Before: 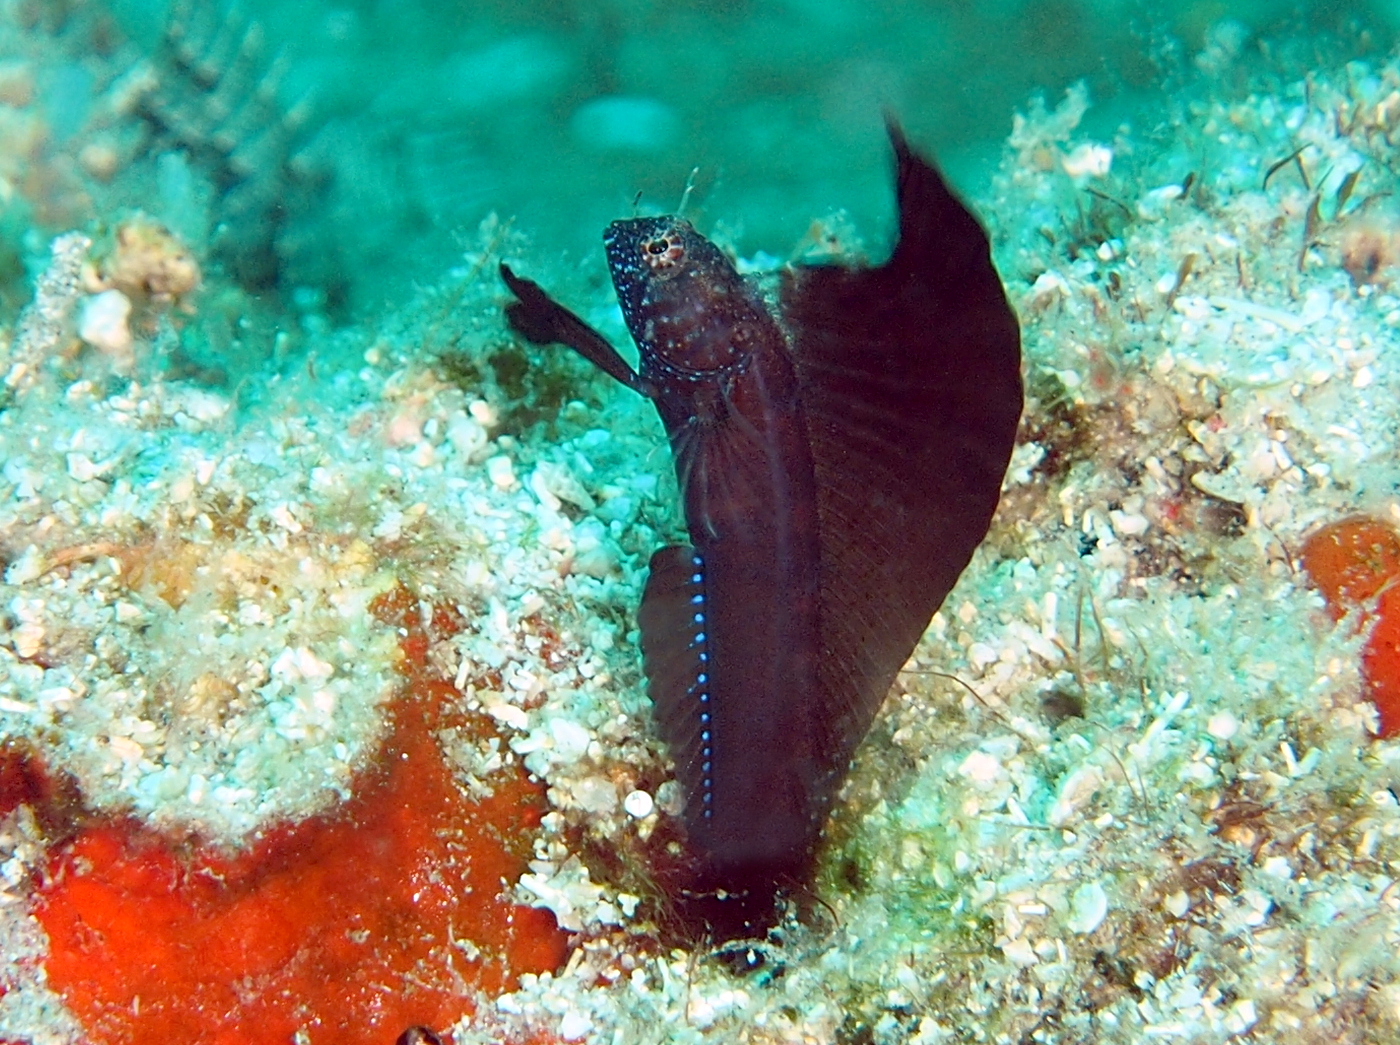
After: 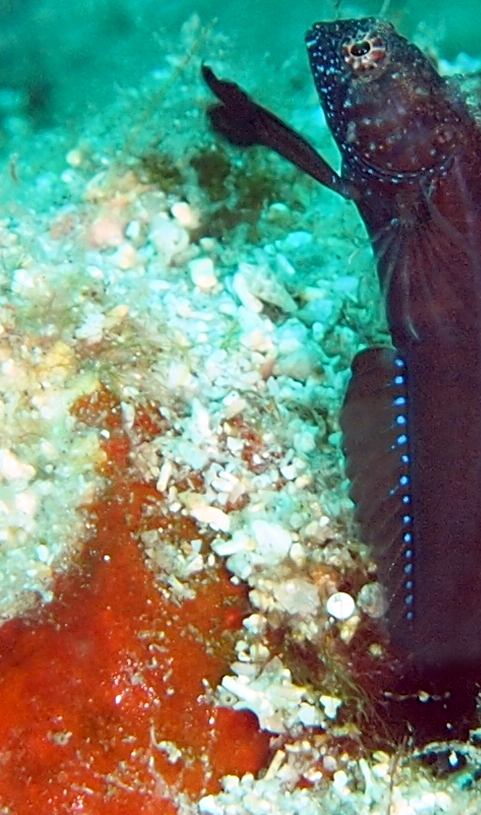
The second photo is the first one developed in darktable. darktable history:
crop and rotate: left 21.287%, top 19.013%, right 44.313%, bottom 2.978%
